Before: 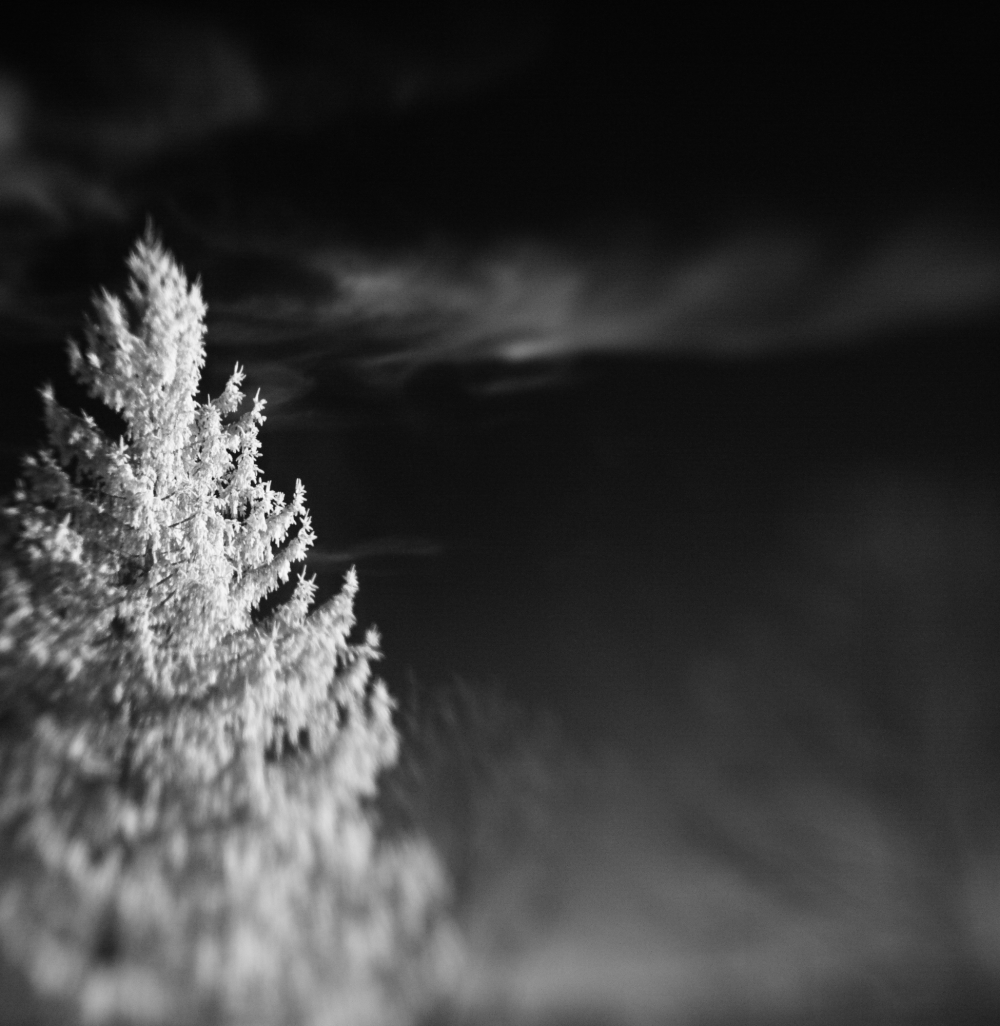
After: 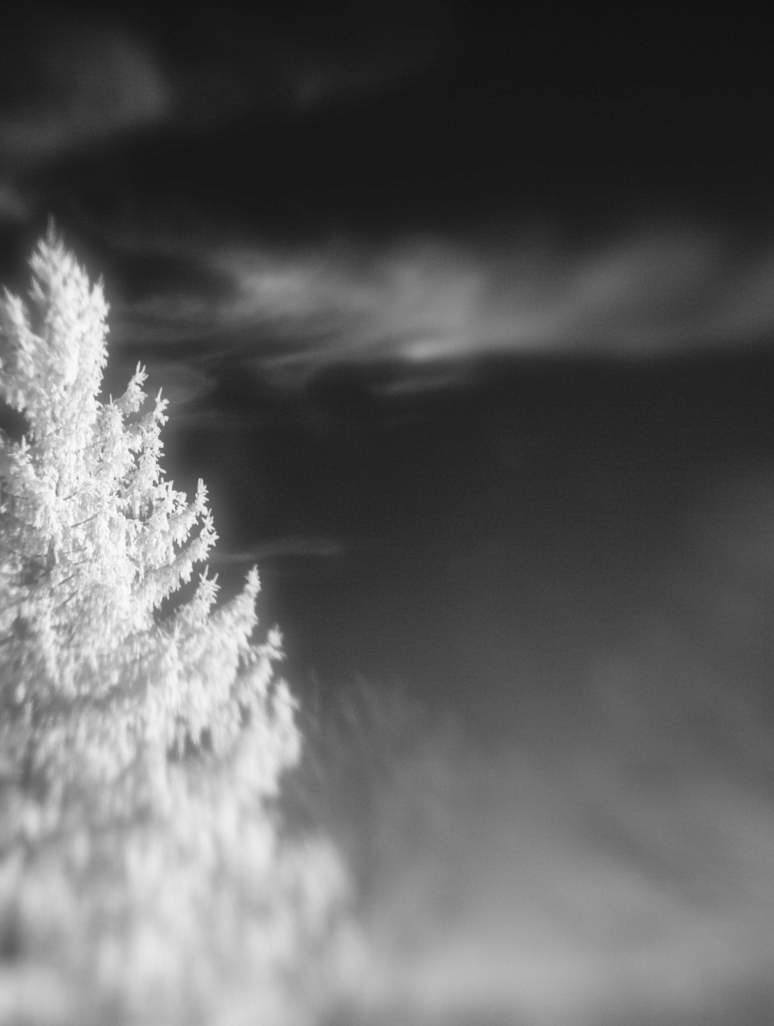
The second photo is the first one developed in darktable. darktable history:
soften: size 60.24%, saturation 65.46%, brightness 0.506 EV, mix 25.7%
color balance rgb: linear chroma grading › global chroma 42%, perceptual saturation grading › global saturation 42%, perceptual brilliance grading › global brilliance 25%, global vibrance 33%
crop: left 9.88%, right 12.664%
global tonemap: drago (0.7, 100)
